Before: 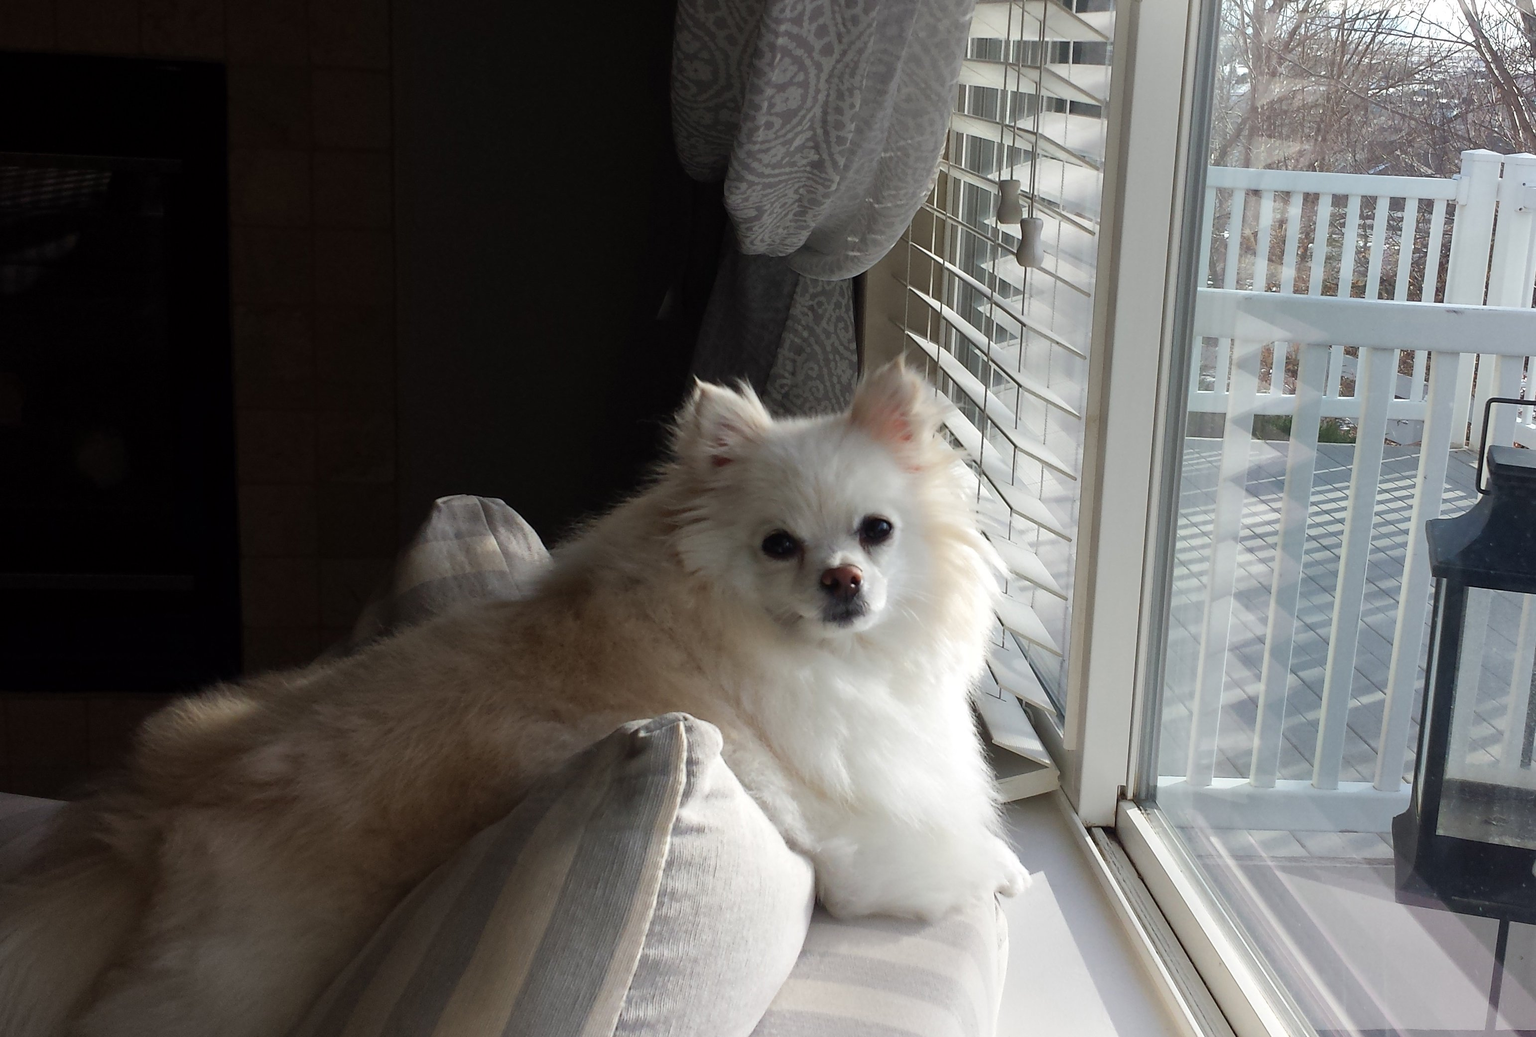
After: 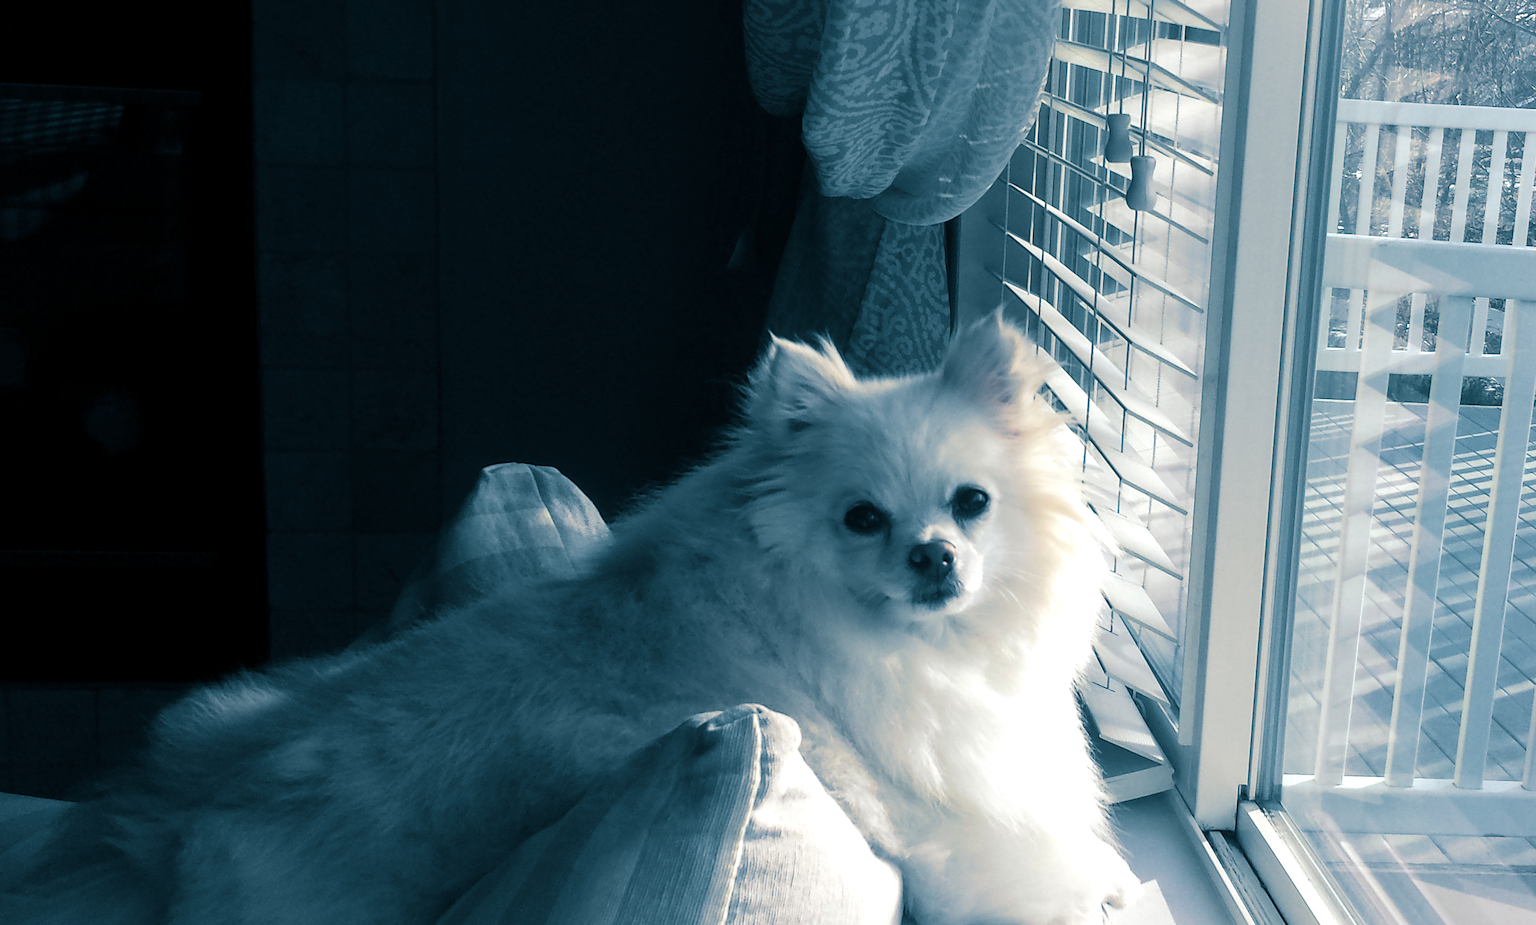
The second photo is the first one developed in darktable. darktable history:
crop: top 7.49%, right 9.717%, bottom 11.943%
exposure: exposure 0.3 EV, compensate highlight preservation false
contrast equalizer: octaves 7, y [[0.6 ×6], [0.55 ×6], [0 ×6], [0 ×6], [0 ×6]], mix -0.3
split-toning: shadows › hue 212.4°, balance -70
local contrast: on, module defaults
